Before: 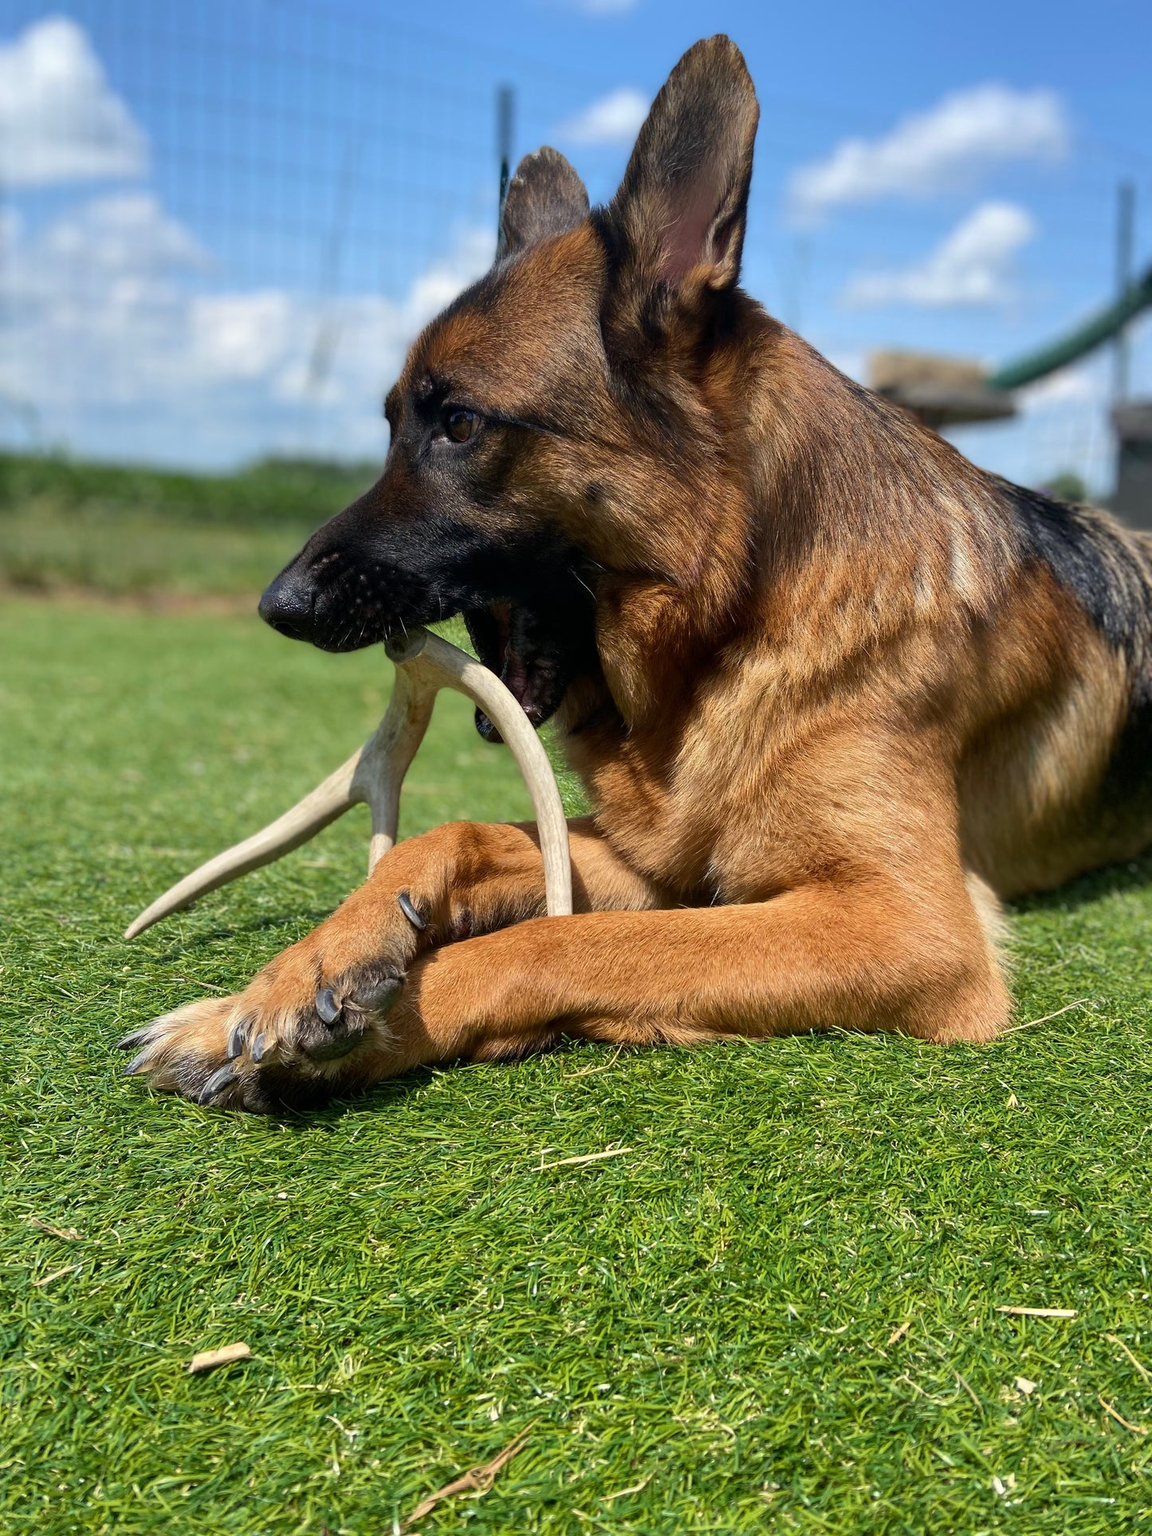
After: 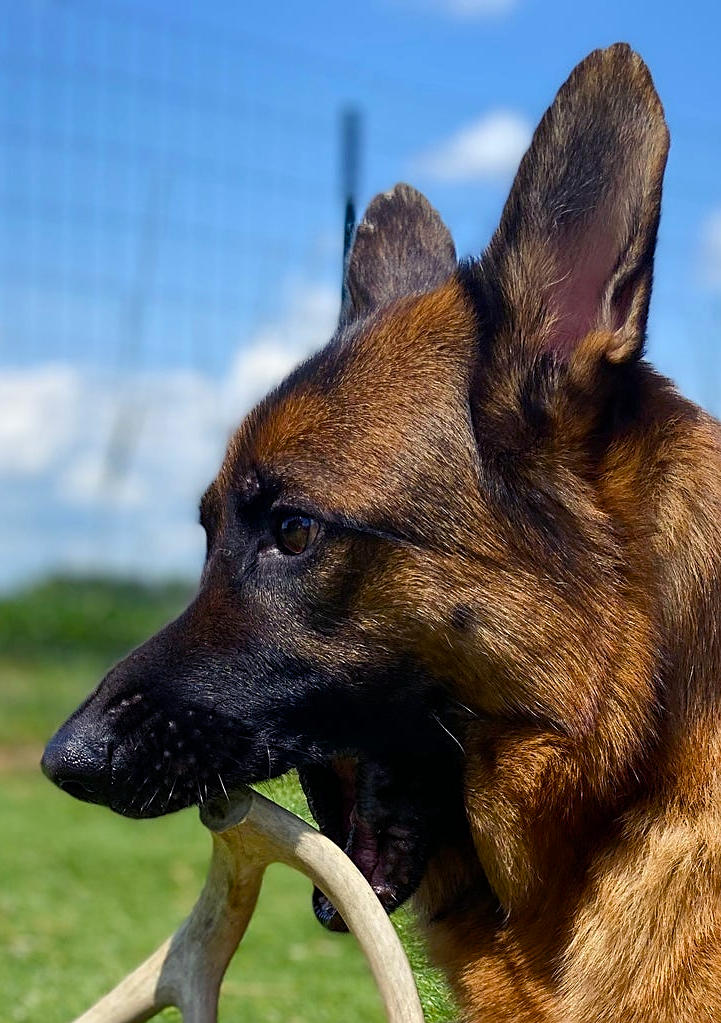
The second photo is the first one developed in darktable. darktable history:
crop: left 19.601%, right 30.481%, bottom 46.89%
color balance rgb: shadows lift › luminance -21.789%, shadows lift › chroma 6.606%, shadows lift › hue 271.34°, perceptual saturation grading › global saturation 27.567%, perceptual saturation grading › highlights -25.912%, perceptual saturation grading › shadows 25.632%
sharpen: on, module defaults
